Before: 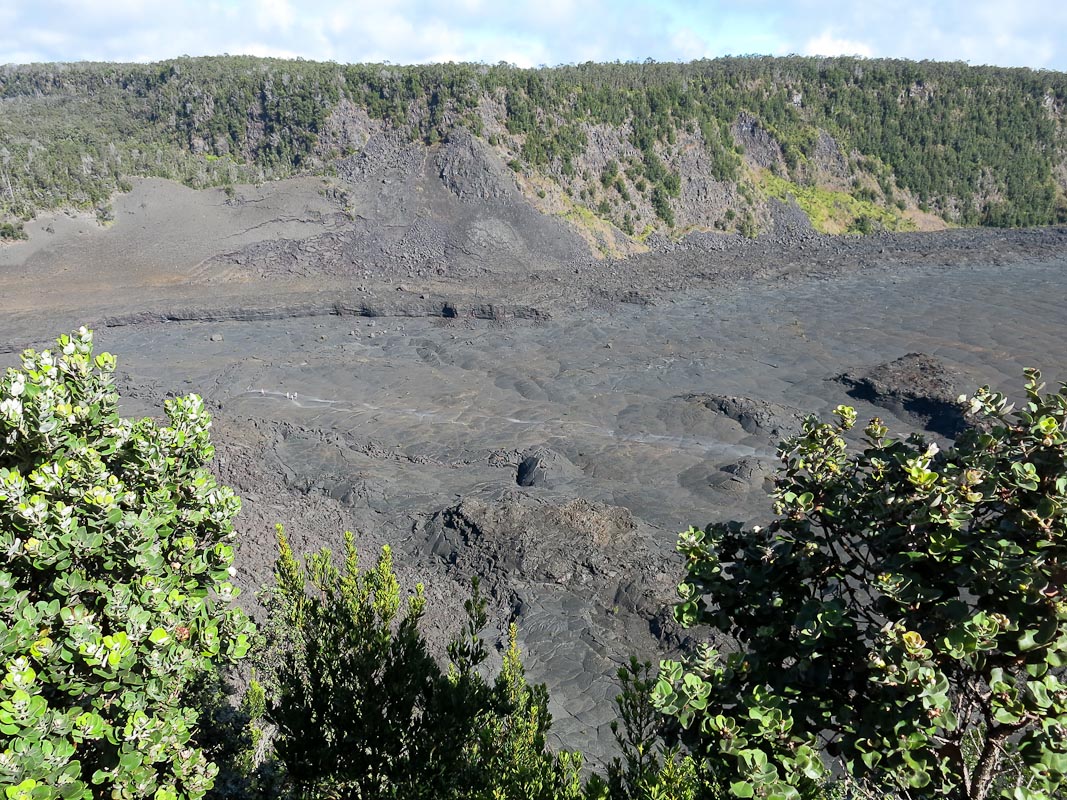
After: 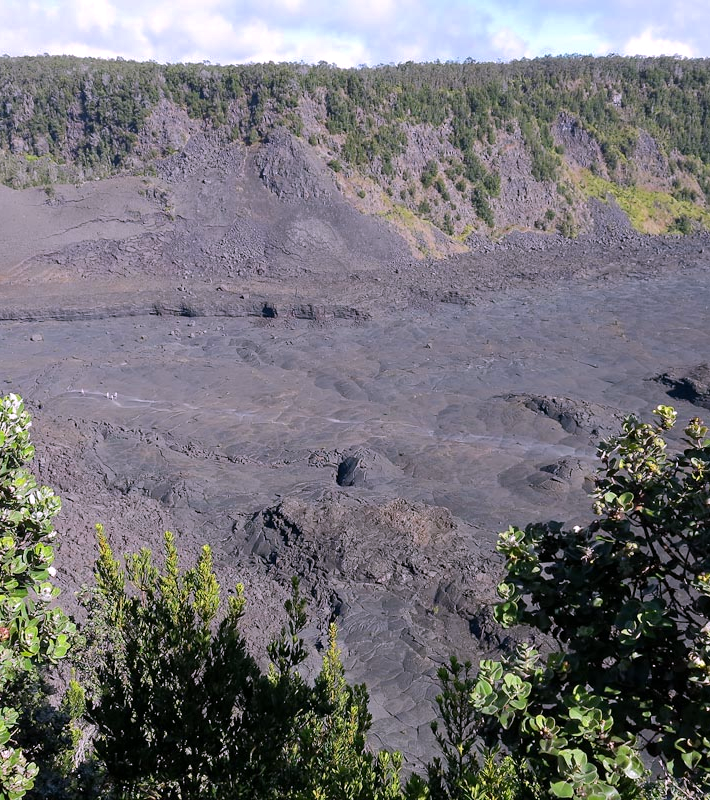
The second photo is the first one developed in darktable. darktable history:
white balance: red 1.066, blue 1.119
rgb curve: curves: ch0 [(0, 0) (0.175, 0.154) (0.785, 0.663) (1, 1)]
crop: left 16.899%, right 16.556%
